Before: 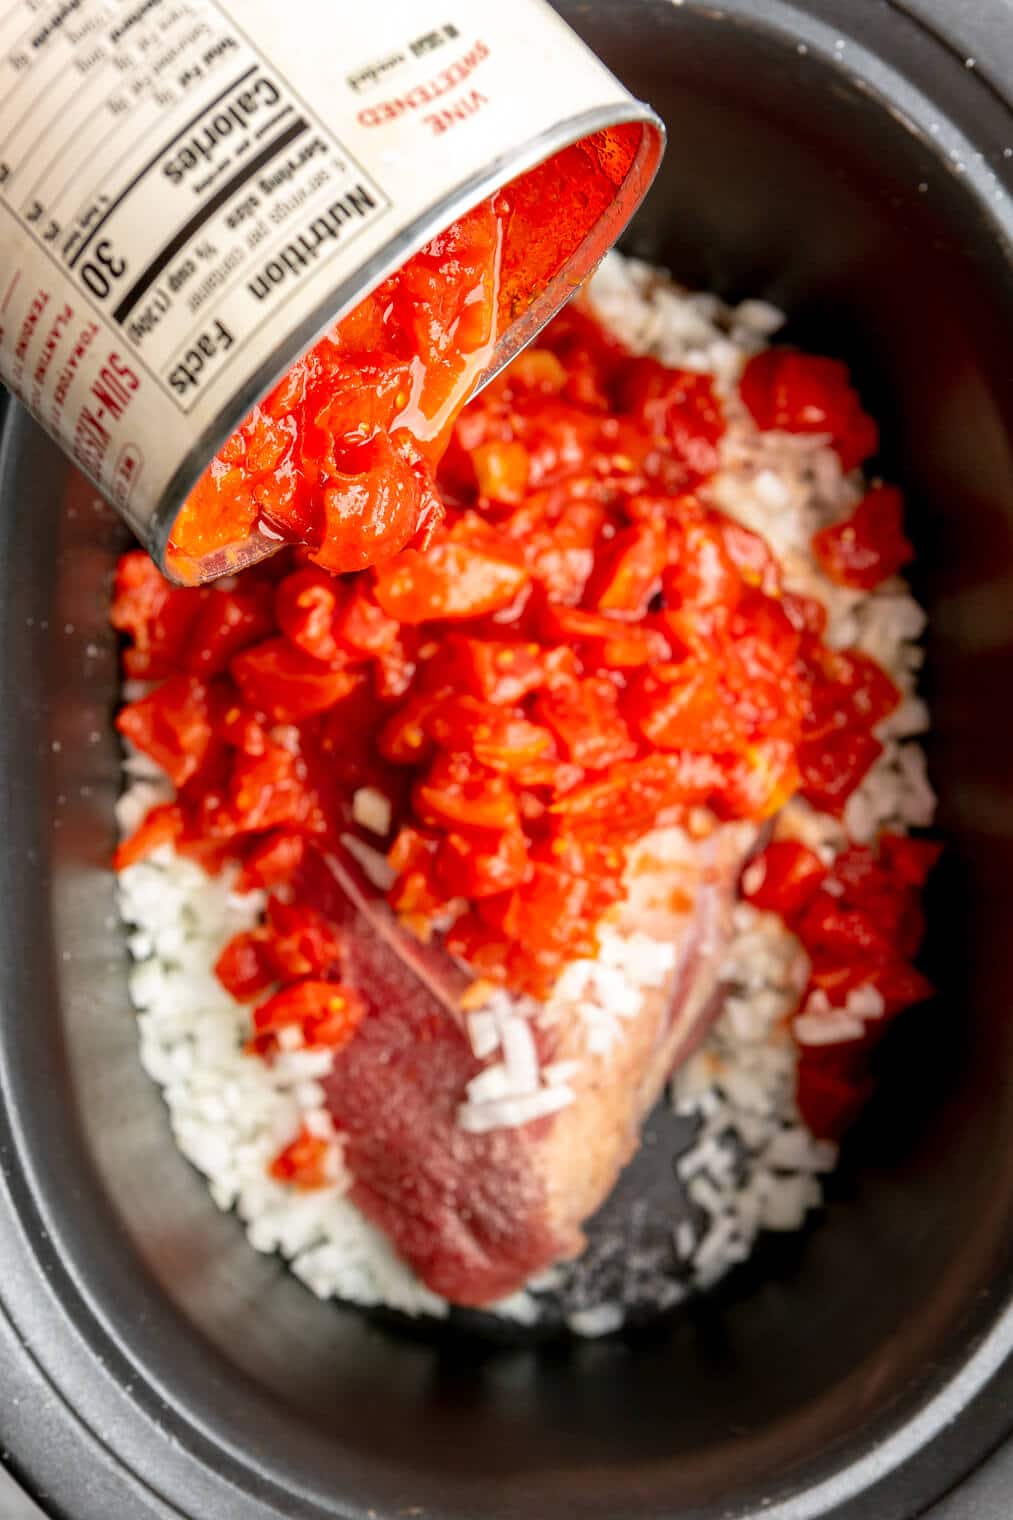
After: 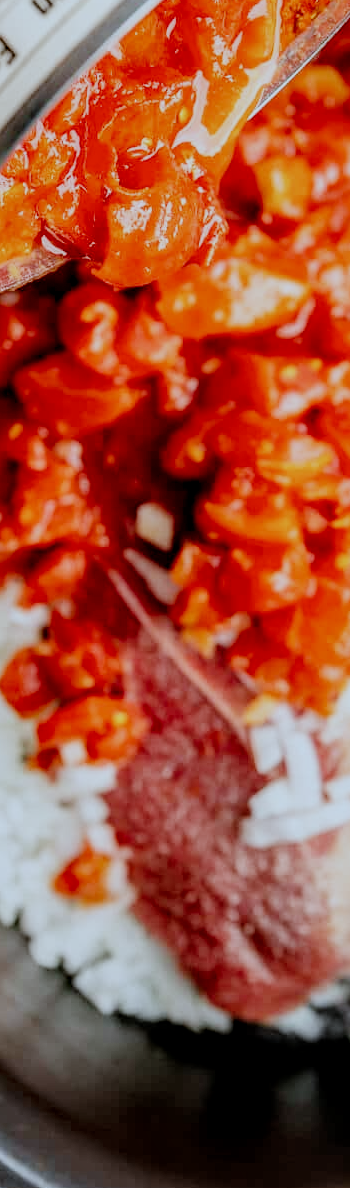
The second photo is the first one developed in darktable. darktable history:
filmic rgb: black relative exposure -6.96 EV, white relative exposure 5.67 EV, hardness 2.86, preserve chrominance no, color science v4 (2020)
color correction: highlights a* -4.14, highlights b* -11.09
crop and rotate: left 21.47%, top 18.781%, right 43.938%, bottom 3.002%
local contrast: on, module defaults
